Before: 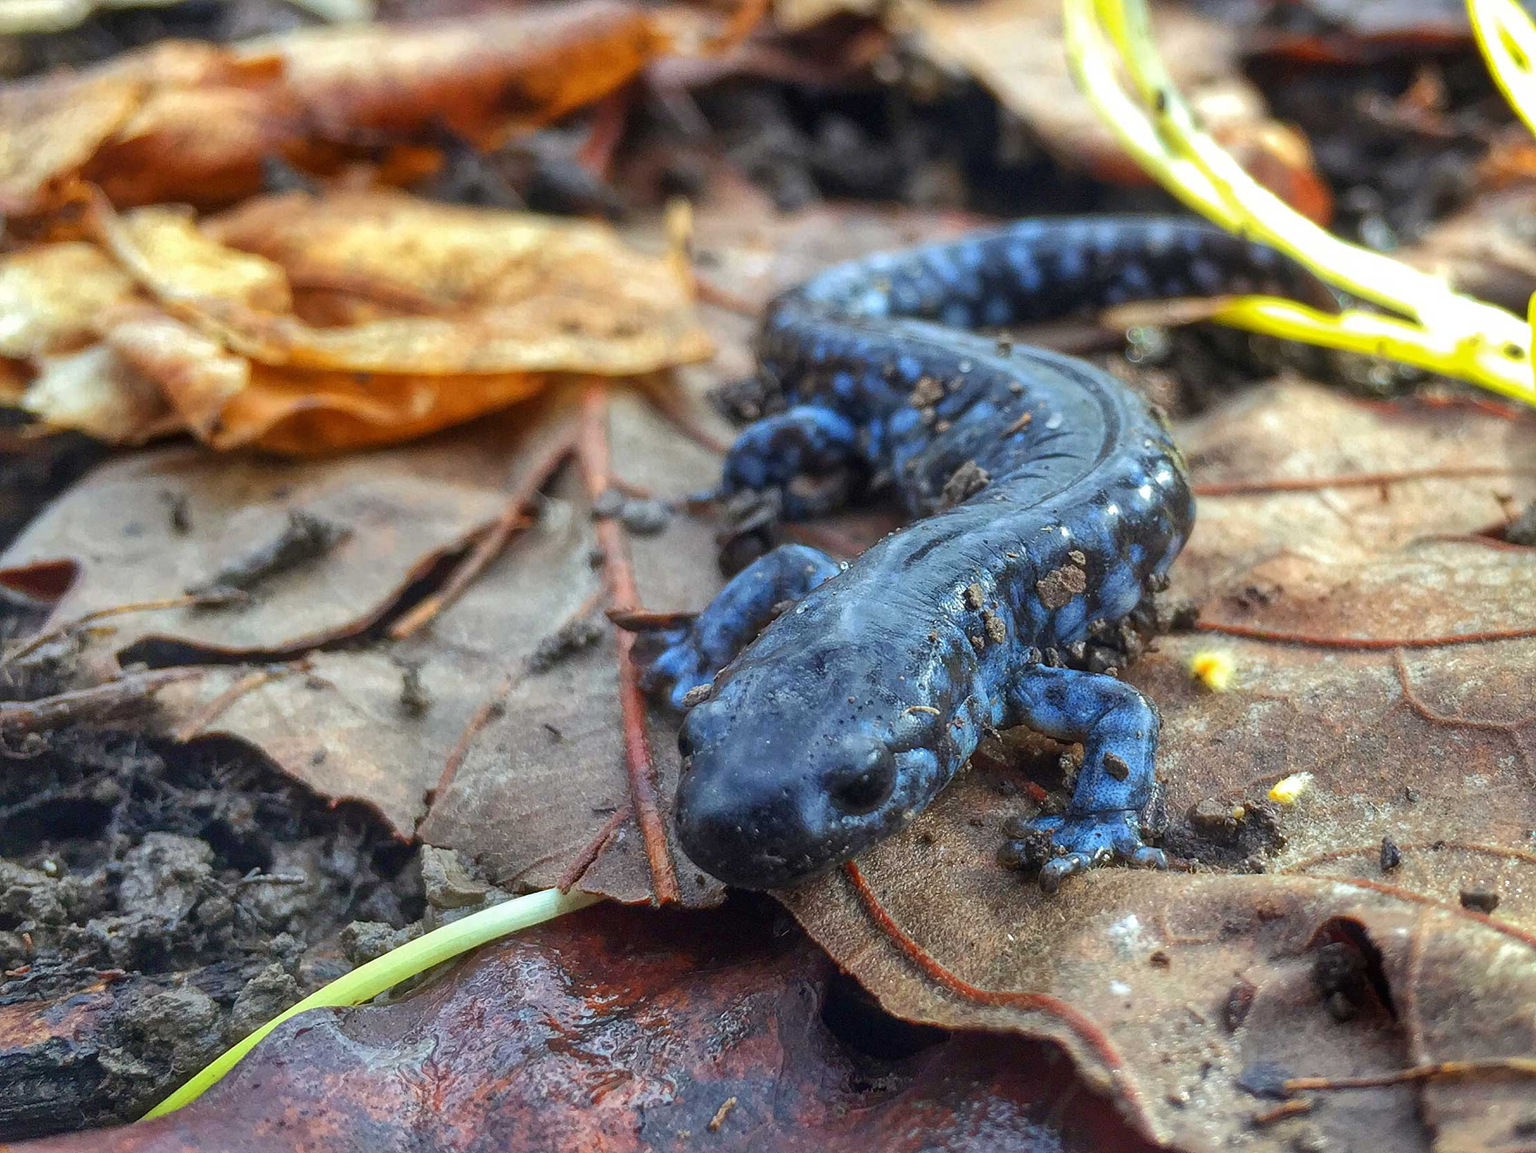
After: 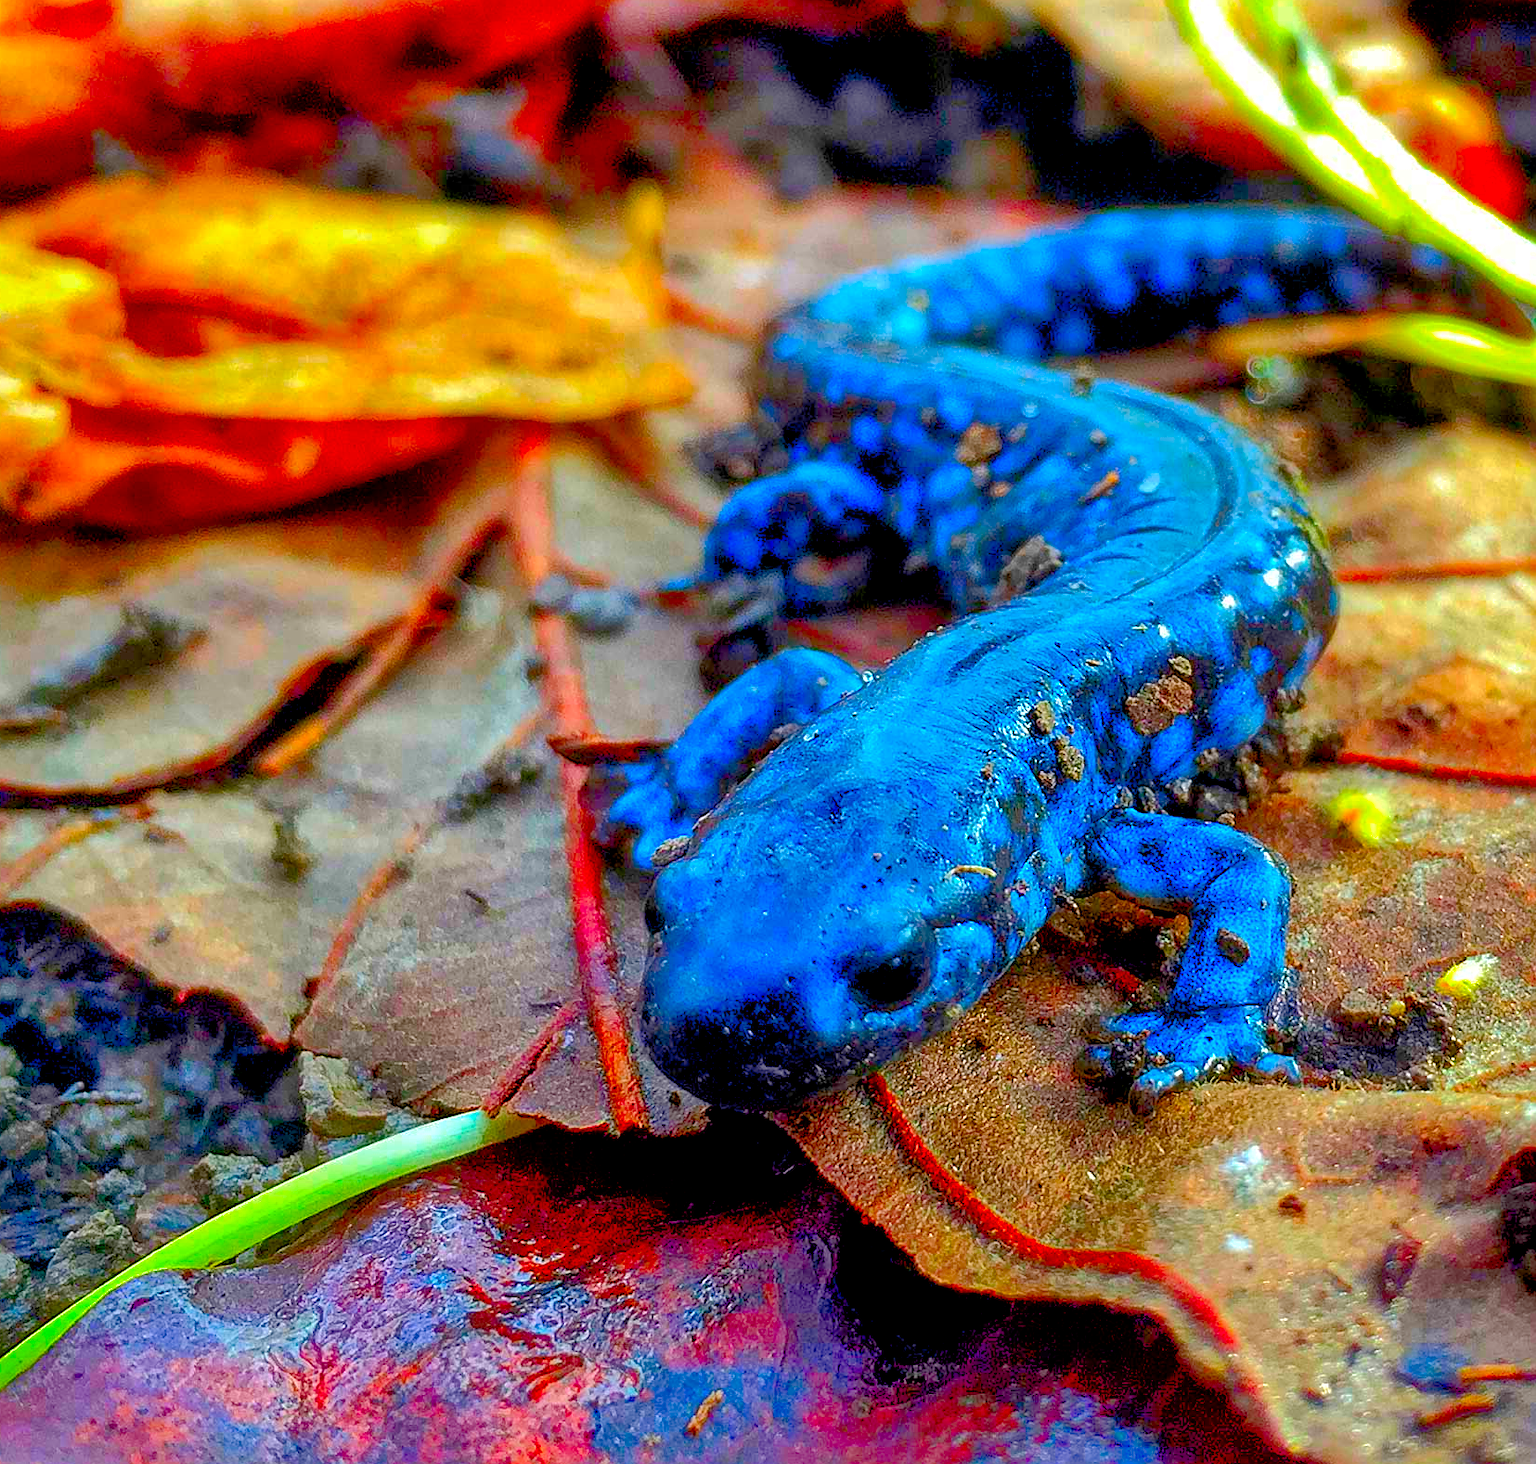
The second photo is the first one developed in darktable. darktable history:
crop and rotate: left 12.953%, top 5.34%, right 12.595%
shadows and highlights: on, module defaults
color correction: highlights b* -0.055, saturation 2.14
color balance rgb: power › hue 72.68°, perceptual saturation grading › global saturation 34.775%, perceptual saturation grading › highlights -25.648%, perceptual saturation grading › shadows 49.426%, global vibrance 20%
exposure: black level correction 0.013, compensate exposure bias true, compensate highlight preservation false
sharpen: amount 0.491
tone equalizer: edges refinement/feathering 500, mask exposure compensation -1.57 EV, preserve details no
